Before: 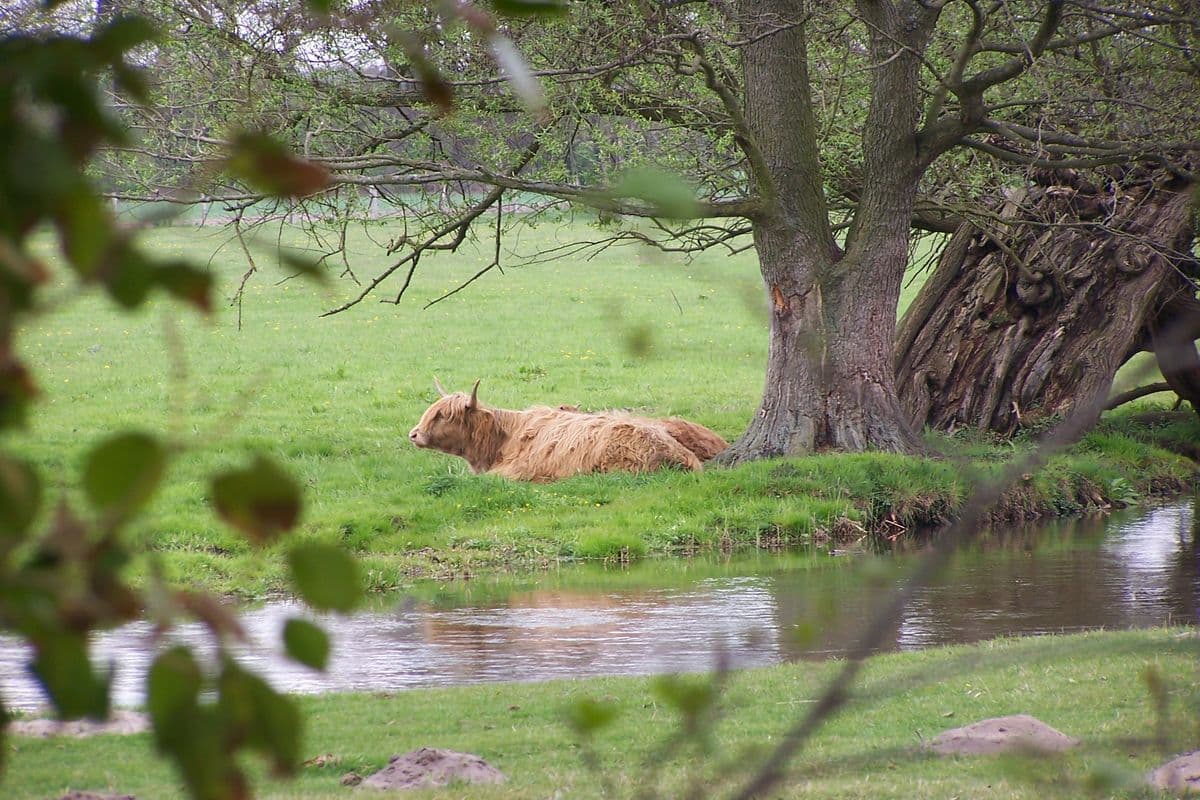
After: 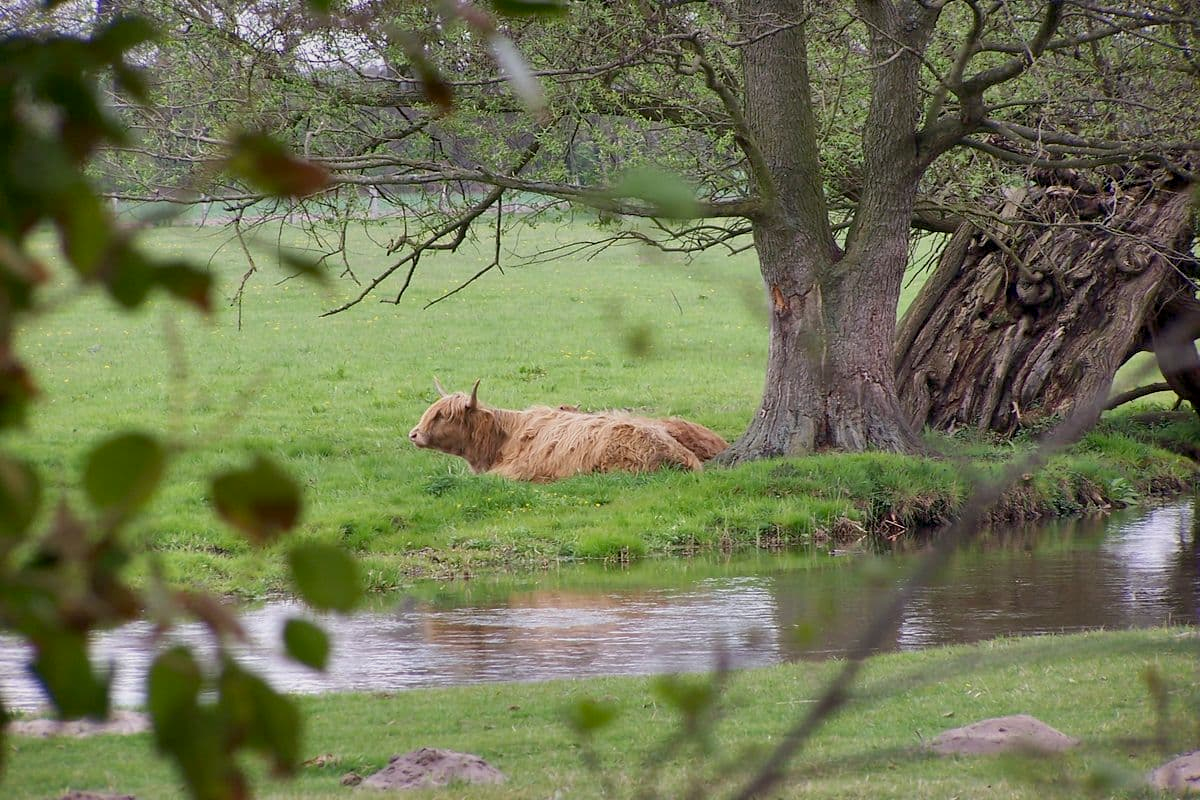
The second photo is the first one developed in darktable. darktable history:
shadows and highlights: soften with gaussian
exposure: black level correction 0.006, exposure -0.222 EV, compensate highlight preservation false
